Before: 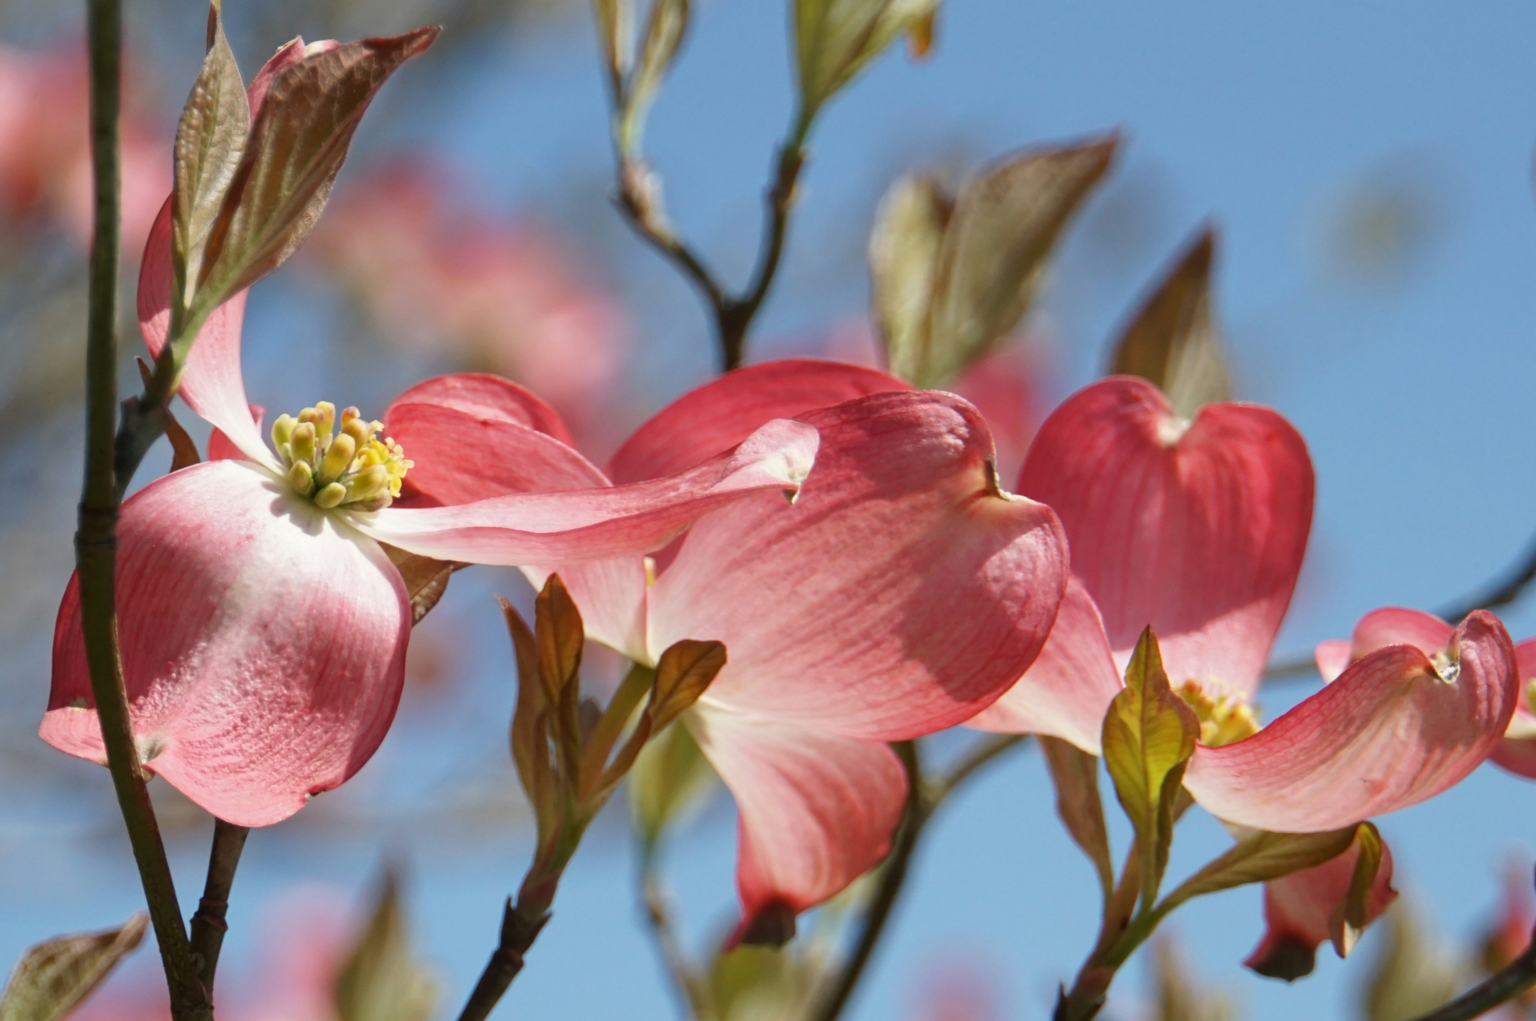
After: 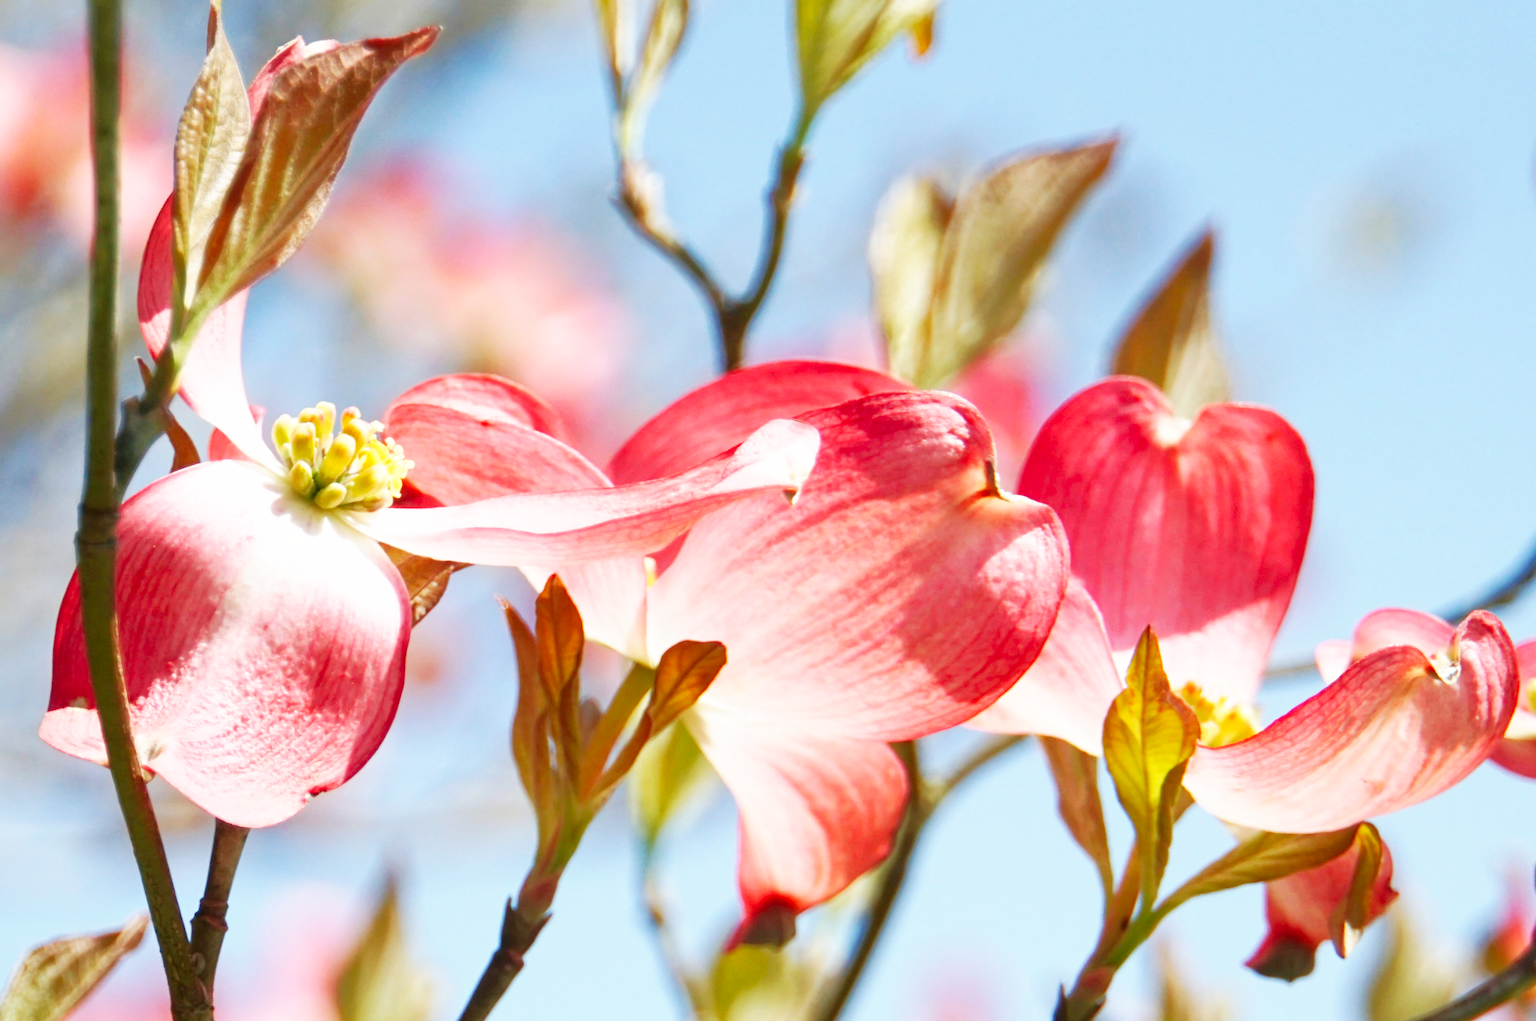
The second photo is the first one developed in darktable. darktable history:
base curve: curves: ch0 [(0, 0) (0.007, 0.004) (0.027, 0.03) (0.046, 0.07) (0.207, 0.54) (0.442, 0.872) (0.673, 0.972) (1, 1)], preserve colors none
rgb curve: curves: ch0 [(0, 0) (0.072, 0.166) (0.217, 0.293) (0.414, 0.42) (1, 1)], compensate middle gray true, preserve colors basic power
